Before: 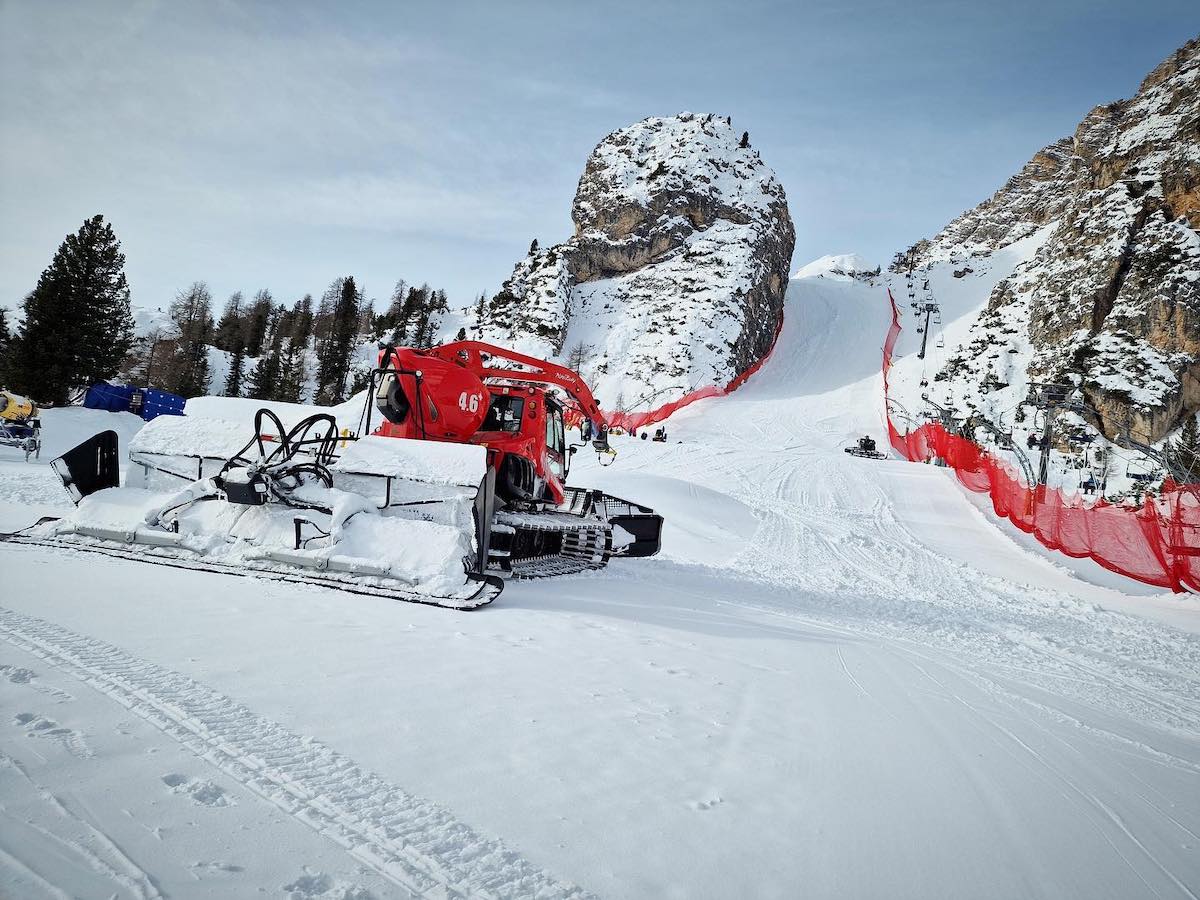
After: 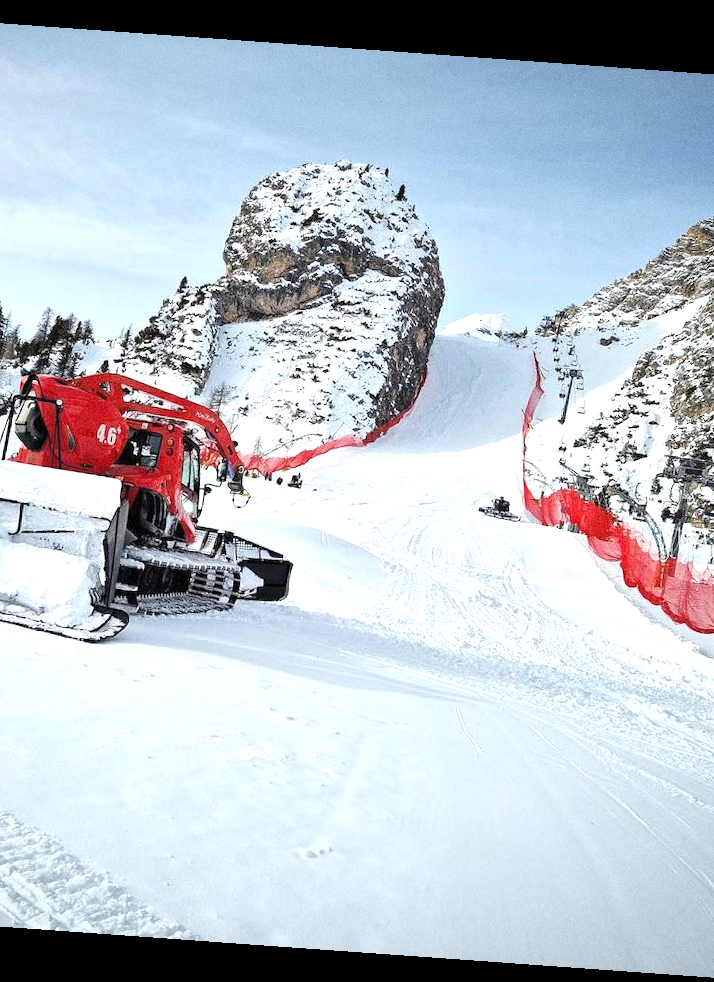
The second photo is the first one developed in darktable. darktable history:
white balance: emerald 1
exposure: black level correction -0.002, exposure 0.54 EV, compensate highlight preservation false
rotate and perspective: rotation 4.1°, automatic cropping off
crop: left 31.458%, top 0%, right 11.876%
grain: coarseness 0.09 ISO
levels: levels [0.026, 0.507, 0.987]
